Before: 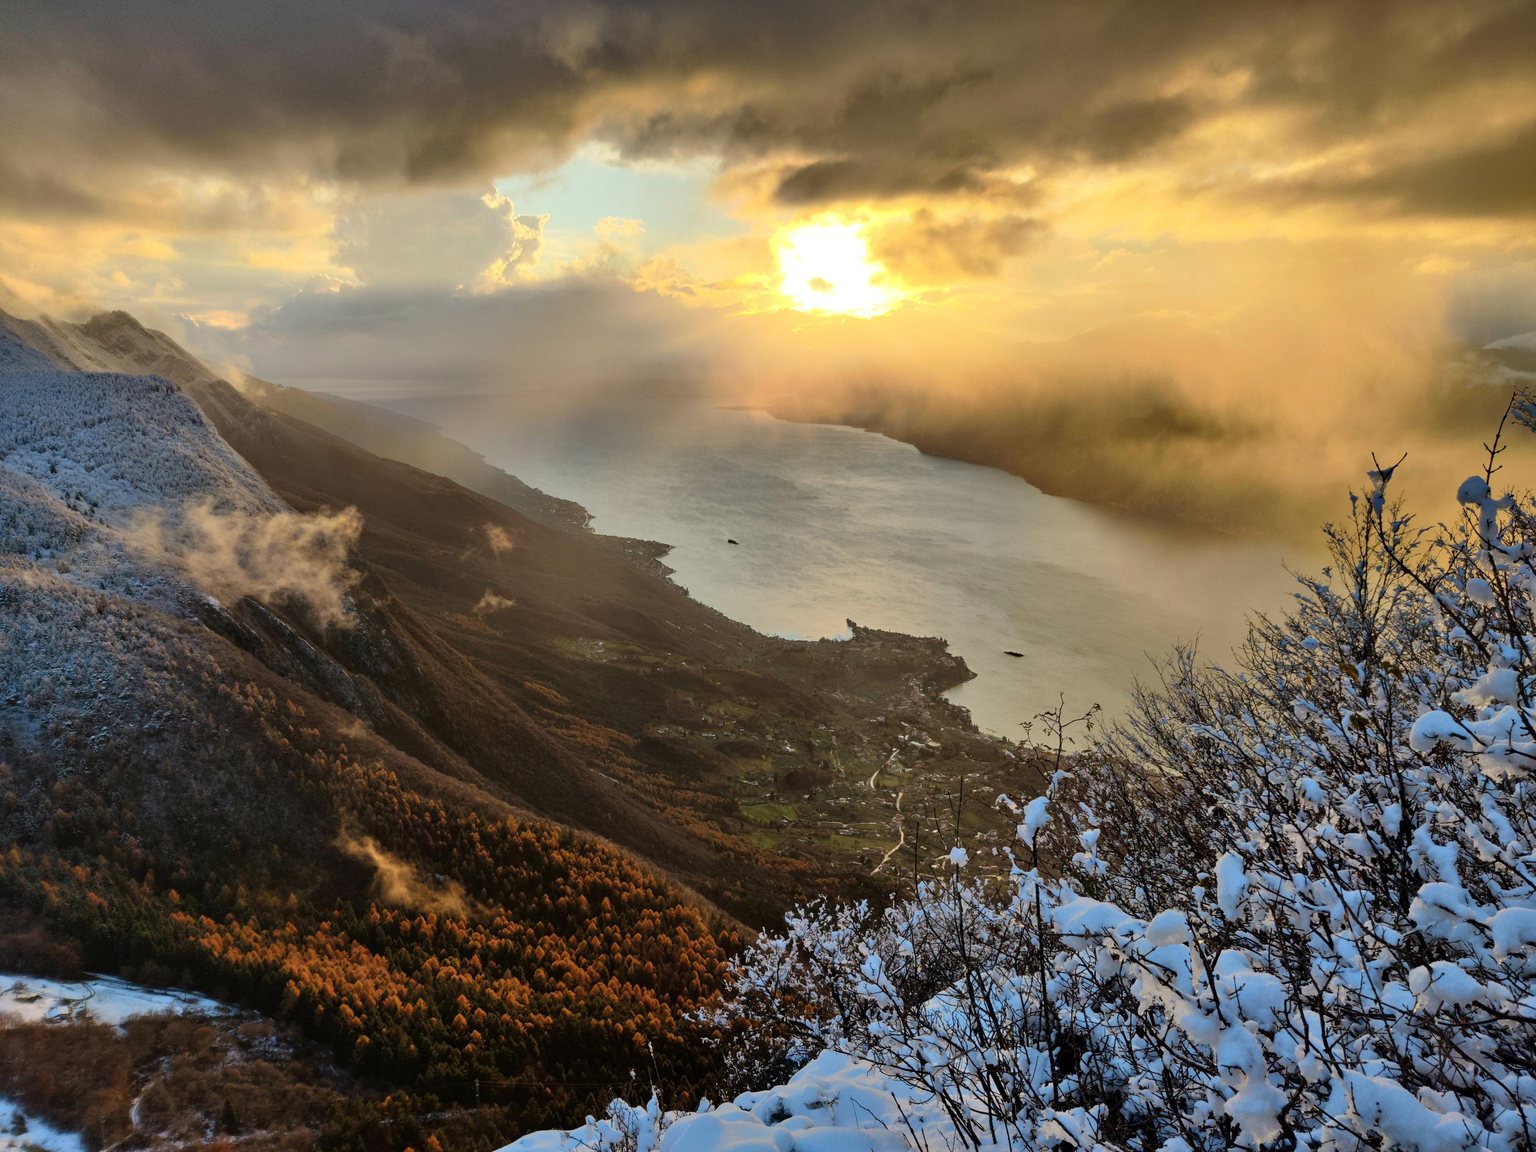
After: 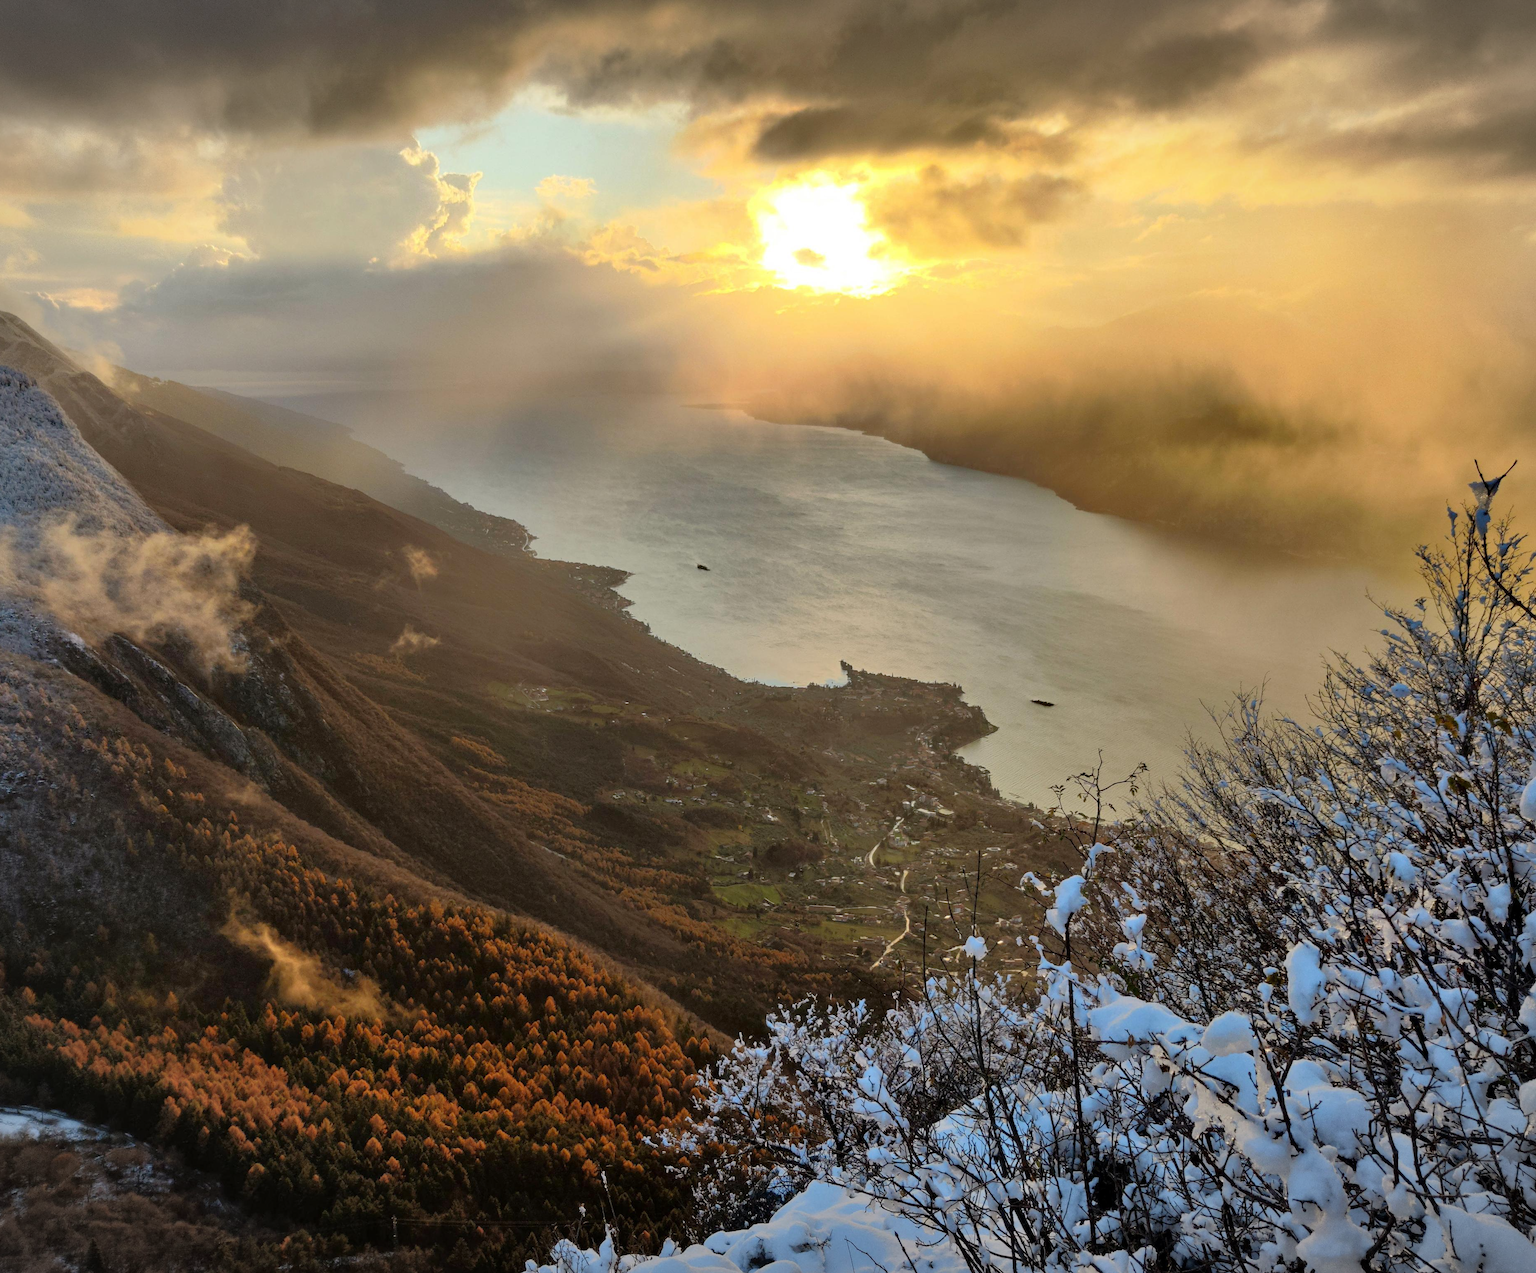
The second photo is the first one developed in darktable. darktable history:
exposure: compensate highlight preservation false
rgb curve: curves: ch0 [(0, 0) (0.053, 0.068) (0.122, 0.128) (1, 1)]
vignetting: fall-off start 100%, brightness -0.282, width/height ratio 1.31
crop: left 9.807%, top 6.259%, right 7.334%, bottom 2.177%
